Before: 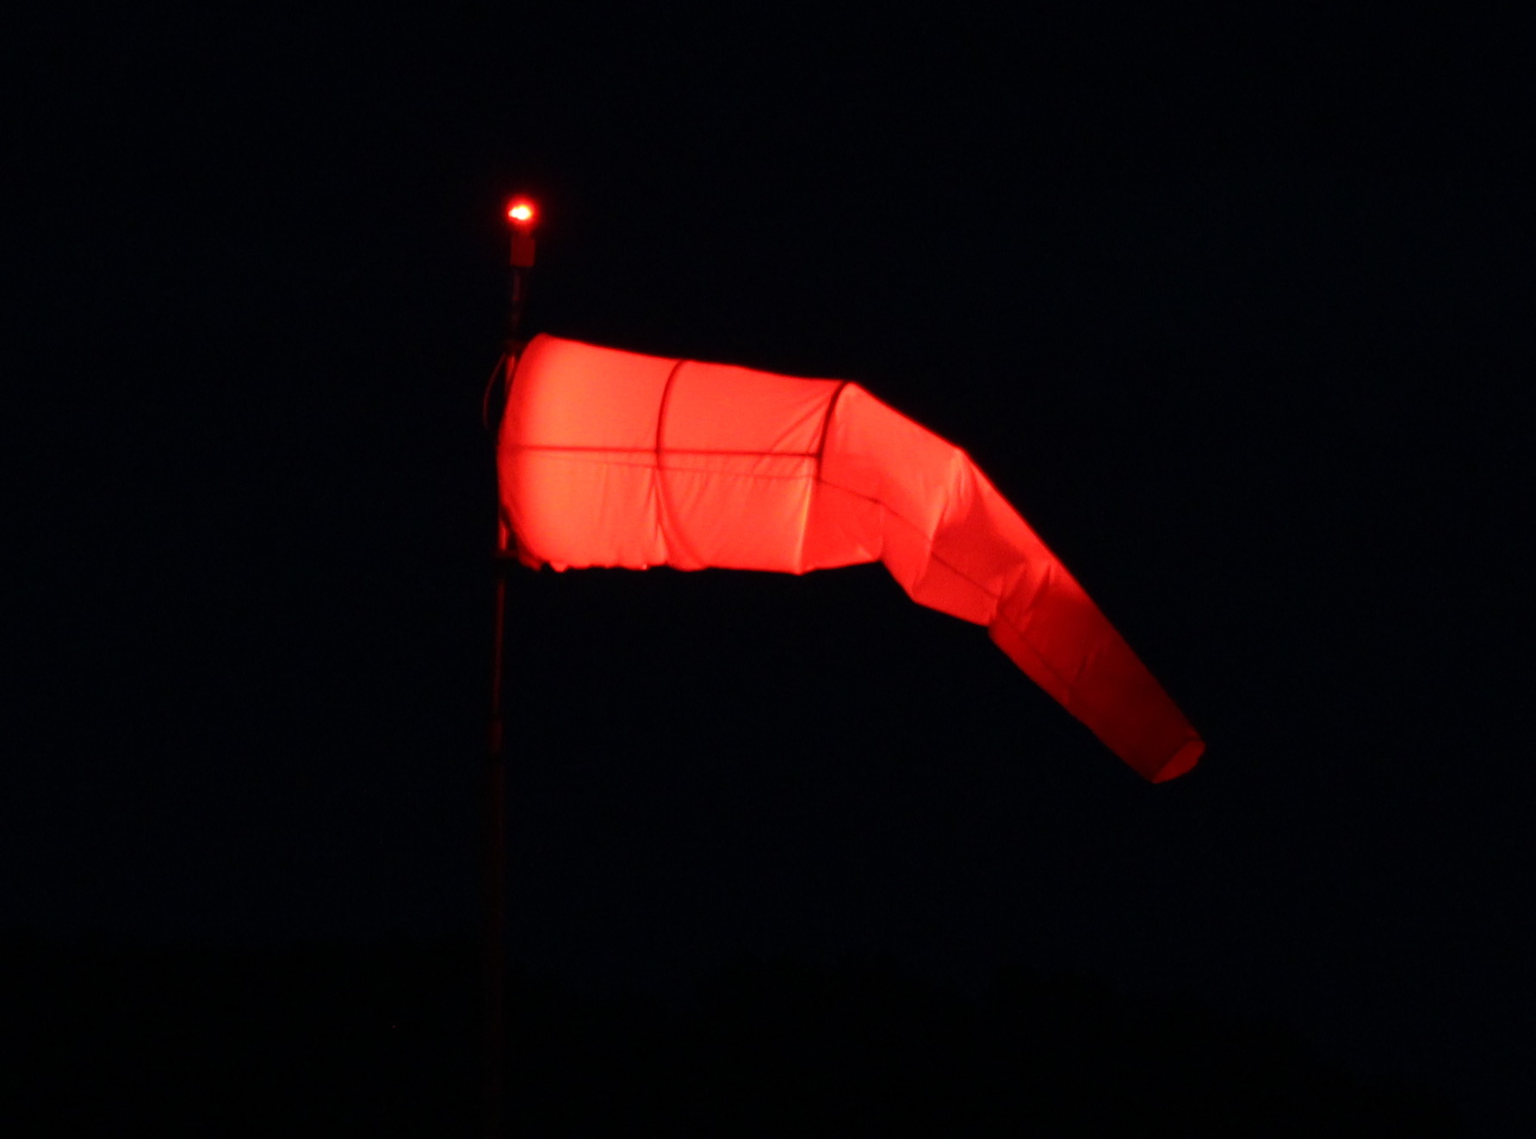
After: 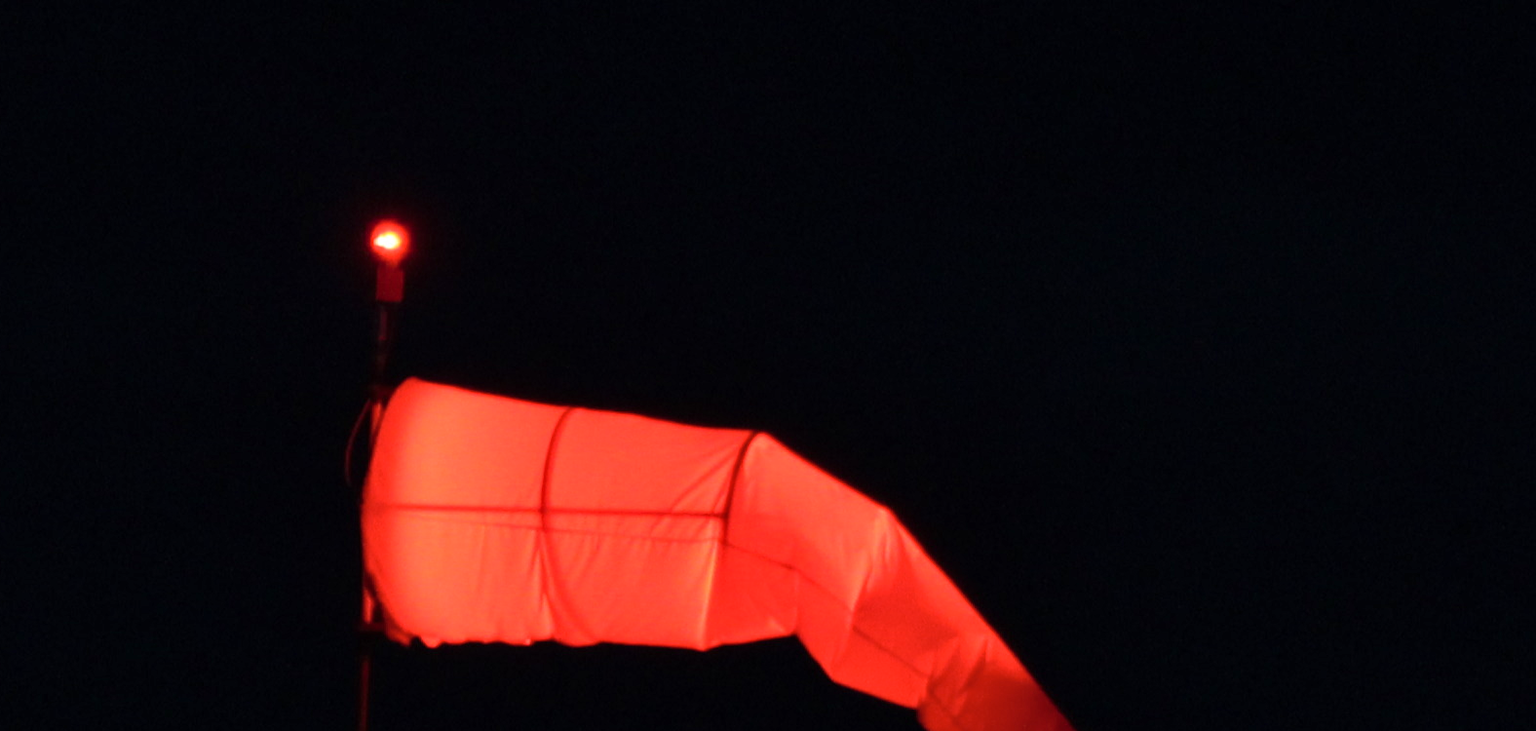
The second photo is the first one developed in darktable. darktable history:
crop and rotate: left 11.658%, bottom 43.223%
tone equalizer: edges refinement/feathering 500, mask exposure compensation -1.57 EV, preserve details no
shadows and highlights: shadows 37.76, highlights -28.06, soften with gaussian
